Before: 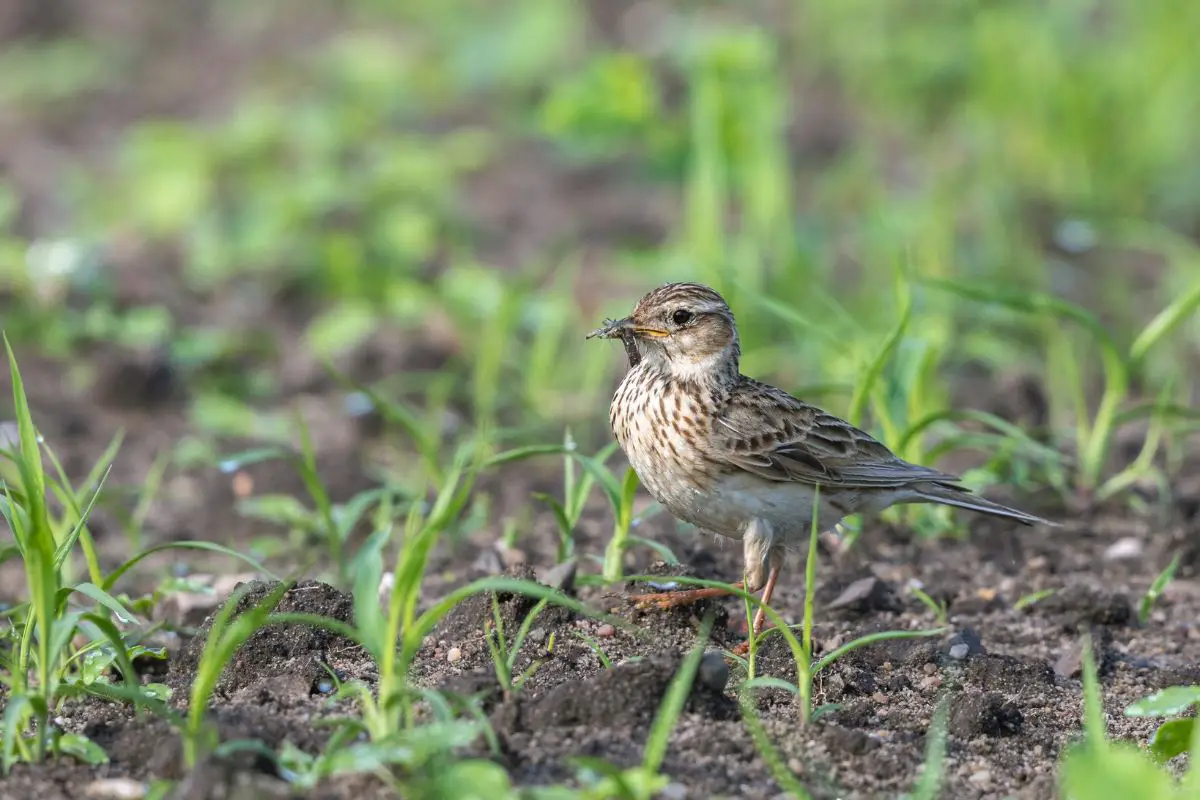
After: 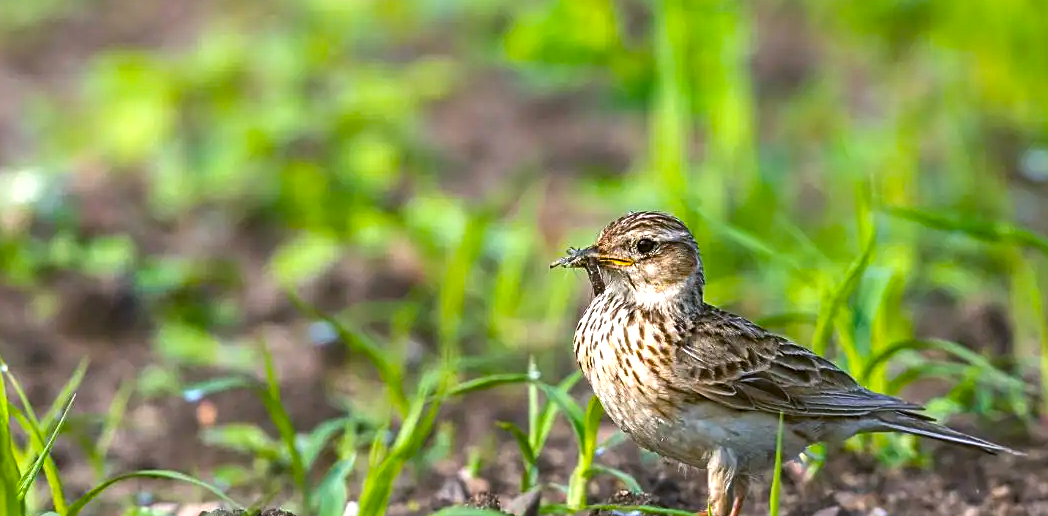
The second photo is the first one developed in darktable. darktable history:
sharpen: on, module defaults
crop: left 3.015%, top 8.969%, right 9.647%, bottom 26.457%
color balance rgb: linear chroma grading › global chroma 9%, perceptual saturation grading › global saturation 36%, perceptual saturation grading › shadows 35%, perceptual brilliance grading › global brilliance 15%, perceptual brilliance grading › shadows -35%, global vibrance 15%
color correction: highlights a* 7.34, highlights b* 4.37
color balance: lift [1.004, 1.002, 1.002, 0.998], gamma [1, 1.007, 1.002, 0.993], gain [1, 0.977, 1.013, 1.023], contrast -3.64%
tone equalizer: on, module defaults
